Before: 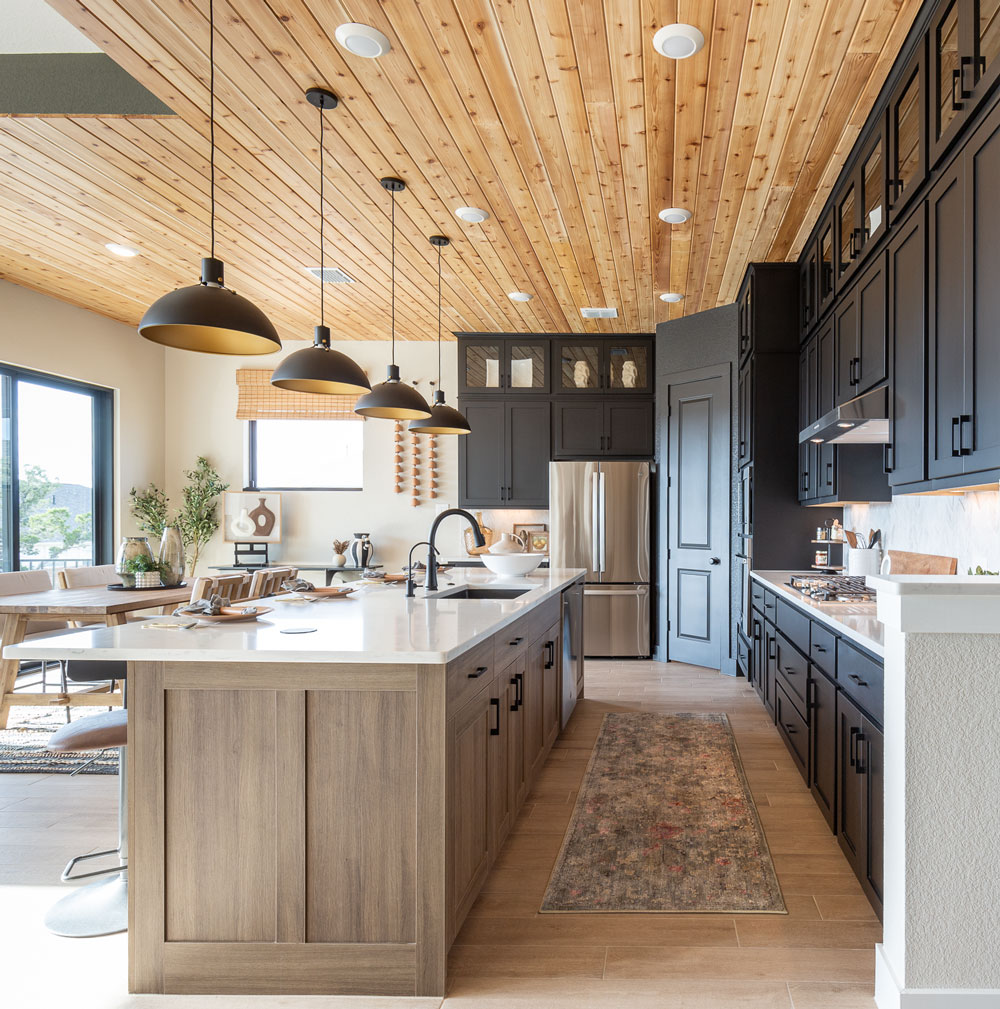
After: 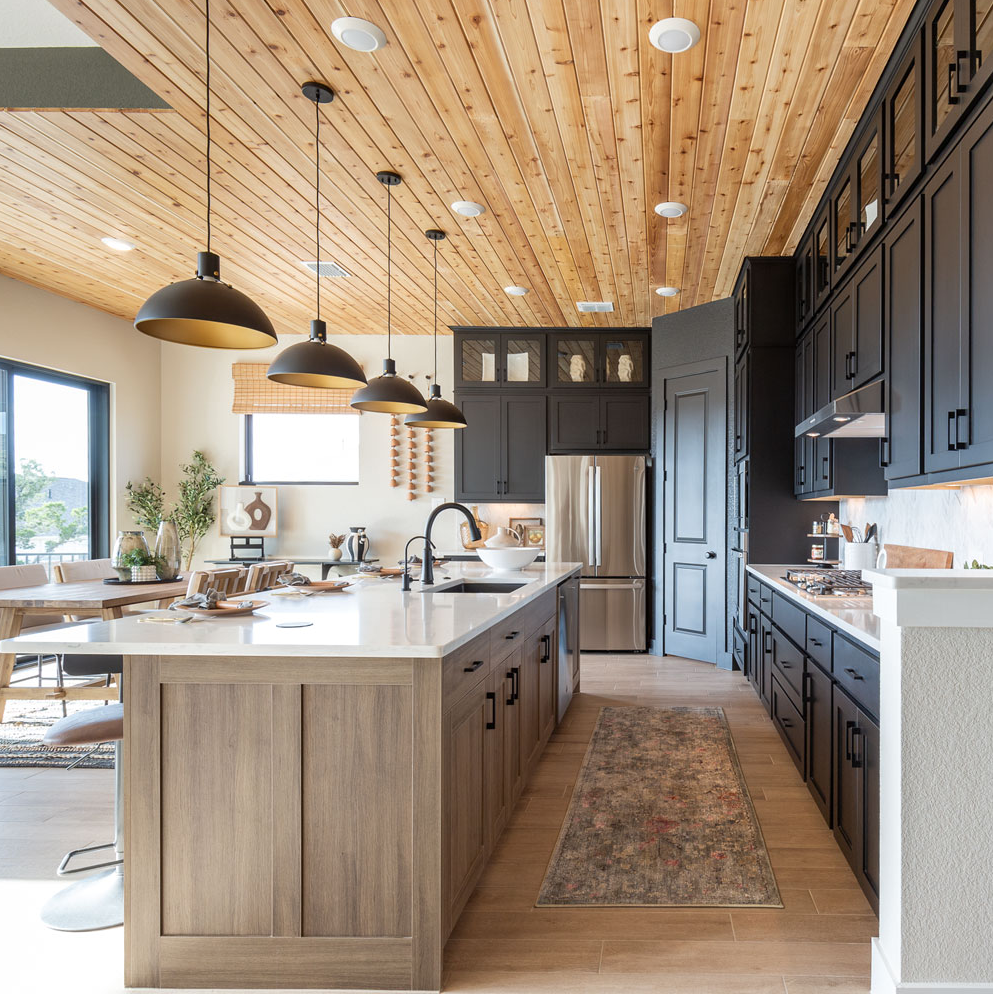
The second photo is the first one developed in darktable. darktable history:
tone equalizer: edges refinement/feathering 500, mask exposure compensation -1.57 EV, preserve details no
crop: left 0.468%, top 0.63%, right 0.197%, bottom 0.821%
